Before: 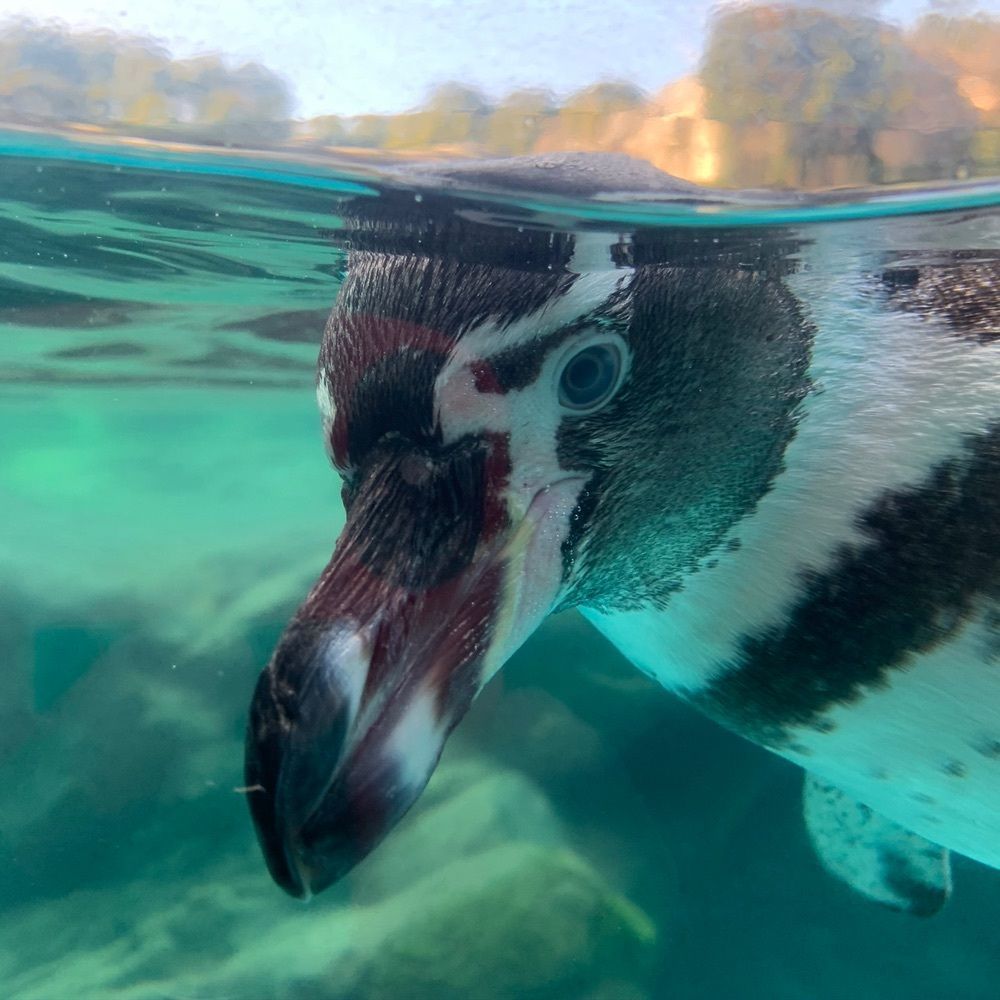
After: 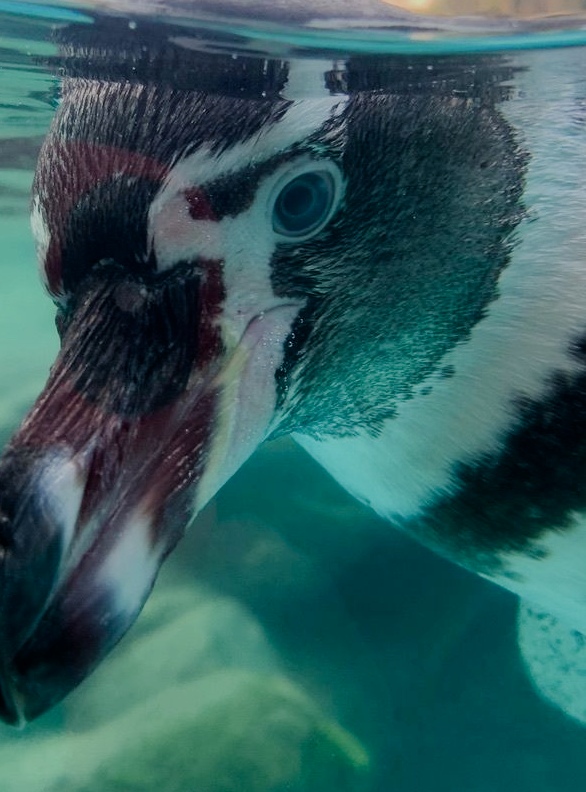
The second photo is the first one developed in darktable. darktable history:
crop and rotate: left 28.628%, top 17.314%, right 12.682%, bottom 3.46%
exposure: compensate highlight preservation false
color balance rgb: power › hue 207.41°, perceptual saturation grading › global saturation 0.285%, perceptual saturation grading › highlights -30.454%, perceptual saturation grading › shadows 20.029%, global vibrance 14.177%
filmic rgb: black relative exposure -7.65 EV, white relative exposure 4.56 EV, hardness 3.61
